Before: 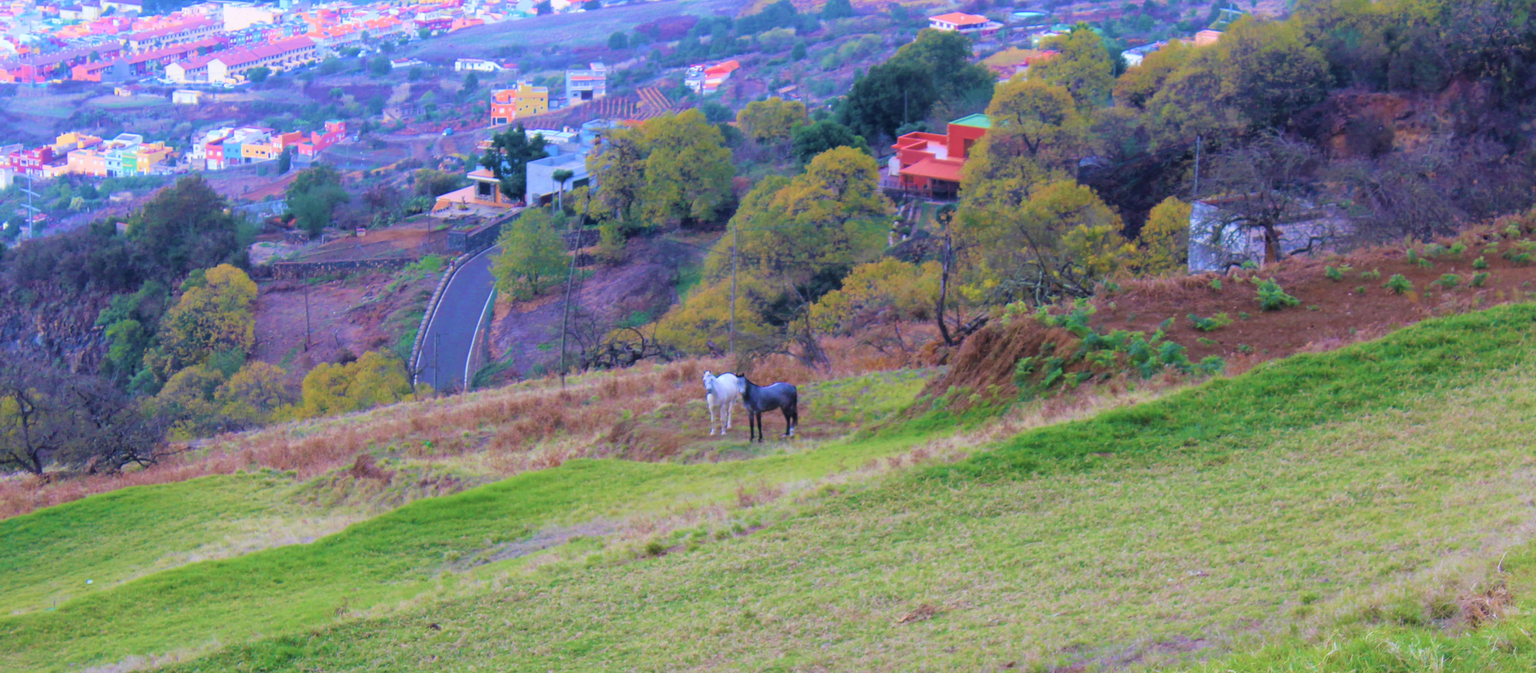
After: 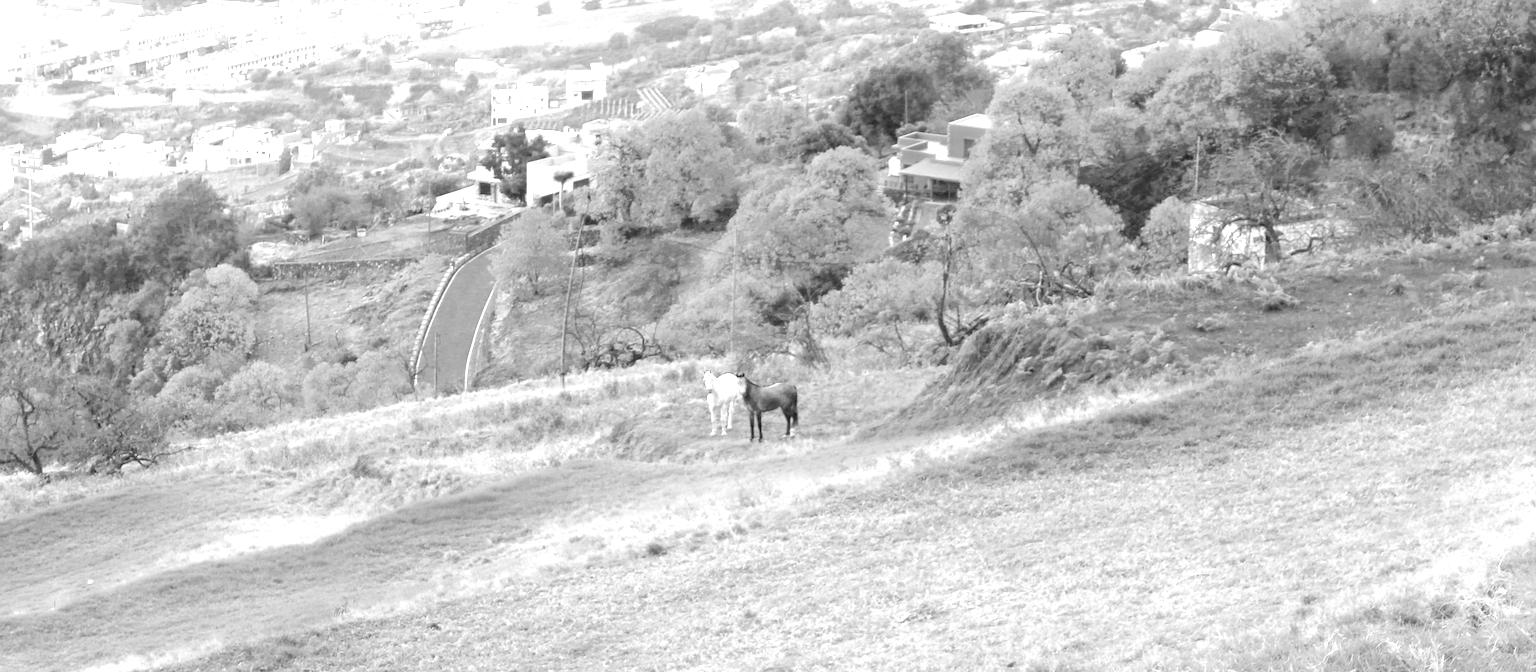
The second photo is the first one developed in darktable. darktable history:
white balance: red 1.009, blue 1.027
exposure: black level correction 0, exposure 1.55 EV, compensate exposure bias true, compensate highlight preservation false
color balance: contrast -0.5%
sharpen: radius 1.272, amount 0.305, threshold 0
color correction: highlights a* 0.162, highlights b* 29.53, shadows a* -0.162, shadows b* 21.09
color zones: curves: ch0 [(0, 0.5) (0.143, 0.5) (0.286, 0.456) (0.429, 0.5) (0.571, 0.5) (0.714, 0.5) (0.857, 0.5) (1, 0.5)]; ch1 [(0, 0.5) (0.143, 0.5) (0.286, 0.422) (0.429, 0.5) (0.571, 0.5) (0.714, 0.5) (0.857, 0.5) (1, 0.5)]
rgb levels: levels [[0.013, 0.434, 0.89], [0, 0.5, 1], [0, 0.5, 1]]
monochrome: size 1
